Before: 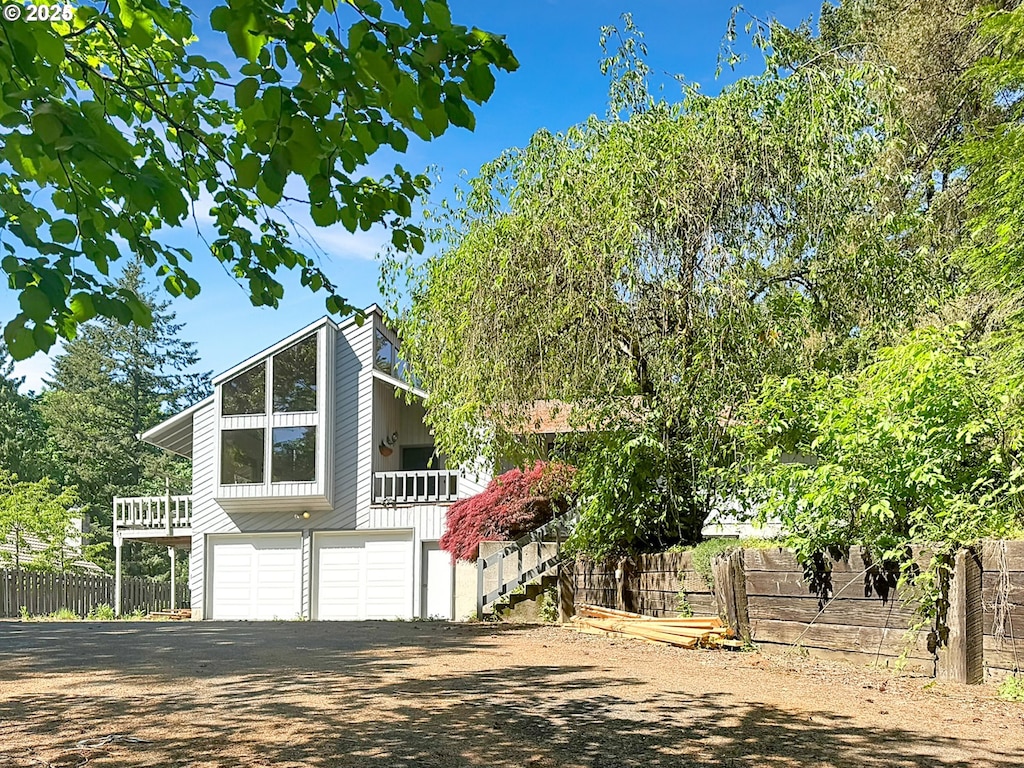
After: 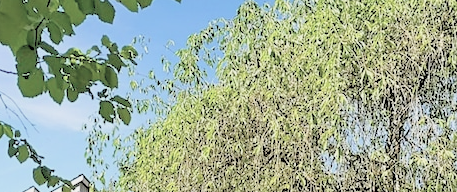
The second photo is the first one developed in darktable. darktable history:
color correction: saturation 1.32
crop: left 28.64%, top 16.832%, right 26.637%, bottom 58.055%
contrast brightness saturation: brightness 0.18, saturation -0.5
rgb levels: preserve colors sum RGB, levels [[0.038, 0.433, 0.934], [0, 0.5, 1], [0, 0.5, 1]]
